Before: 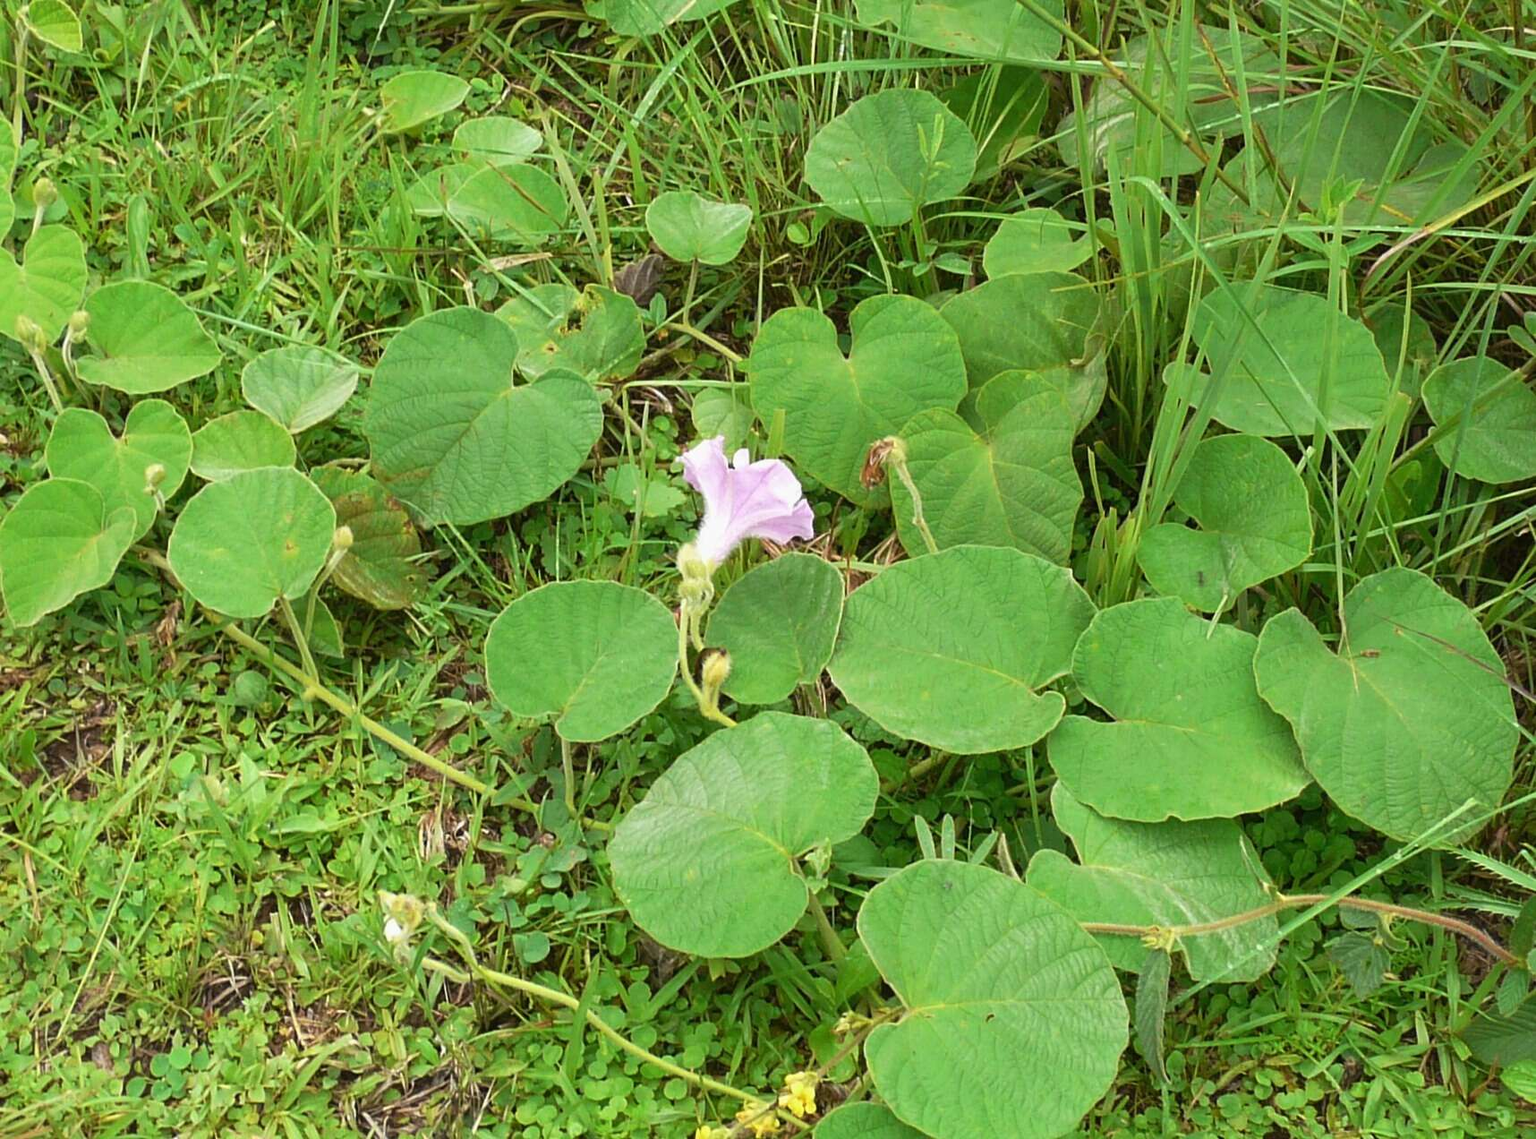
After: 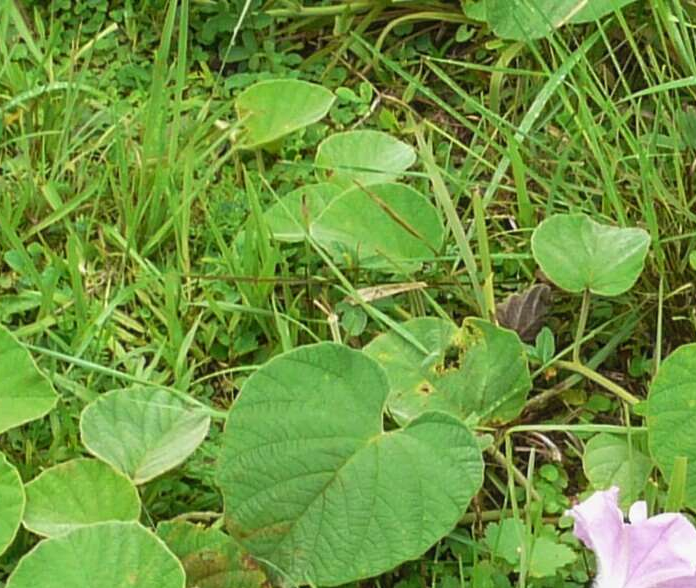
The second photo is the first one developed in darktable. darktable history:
local contrast: detail 109%
crop and rotate: left 11.097%, top 0.118%, right 48.287%, bottom 53.611%
